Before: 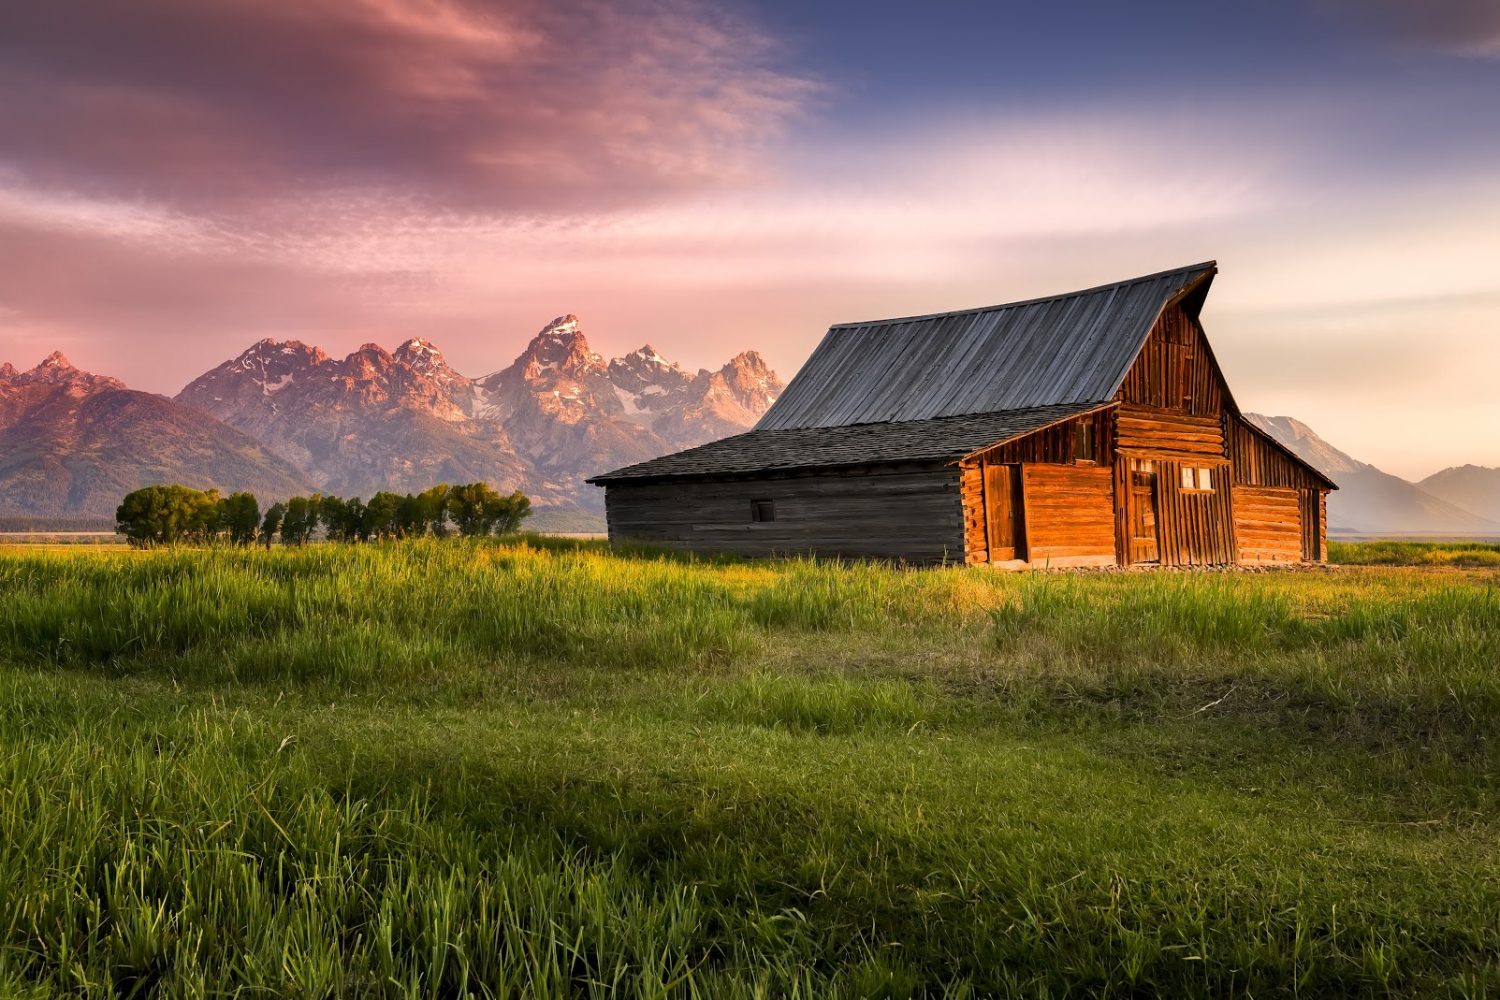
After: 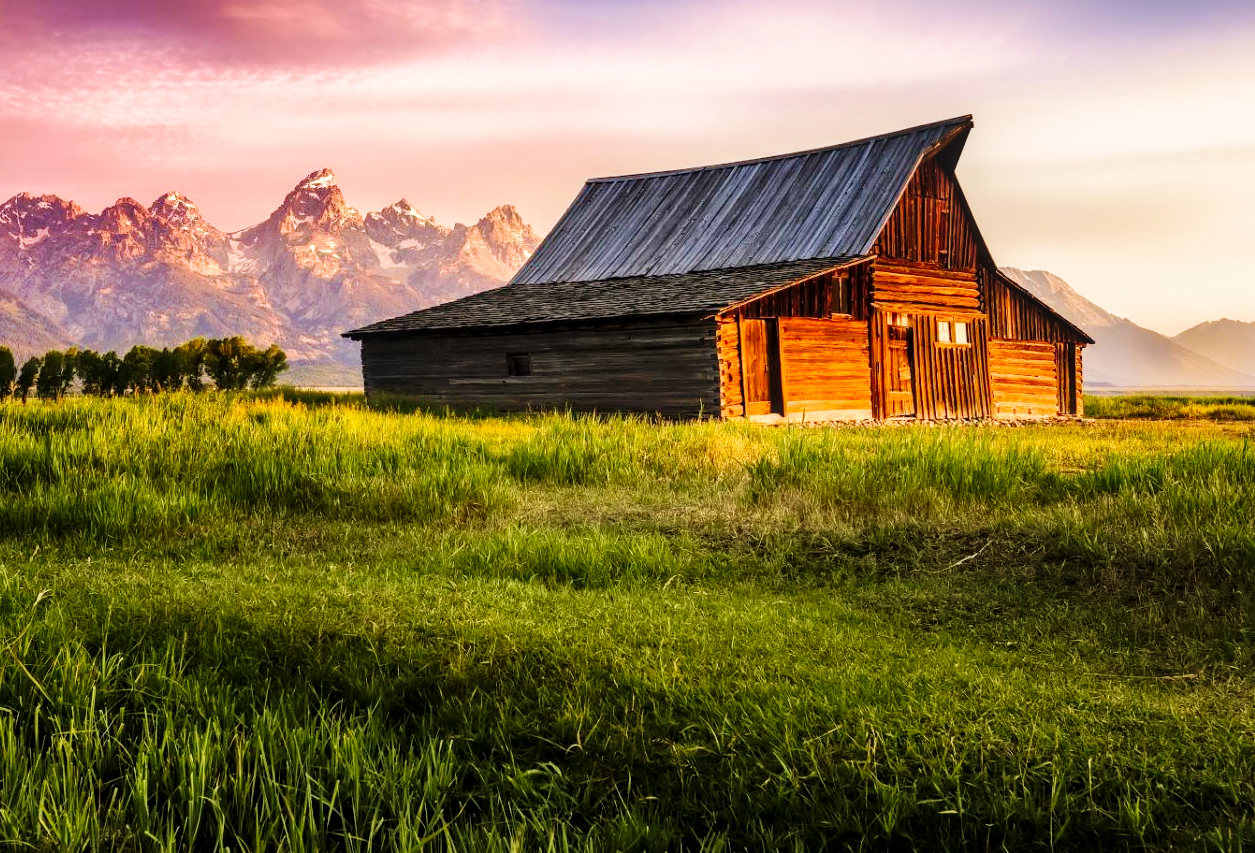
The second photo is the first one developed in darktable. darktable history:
local contrast: on, module defaults
crop: left 16.32%, top 14.654%
velvia: strength 45.58%
base curve: curves: ch0 [(0, 0) (0.036, 0.025) (0.121, 0.166) (0.206, 0.329) (0.605, 0.79) (1, 1)], preserve colors none
